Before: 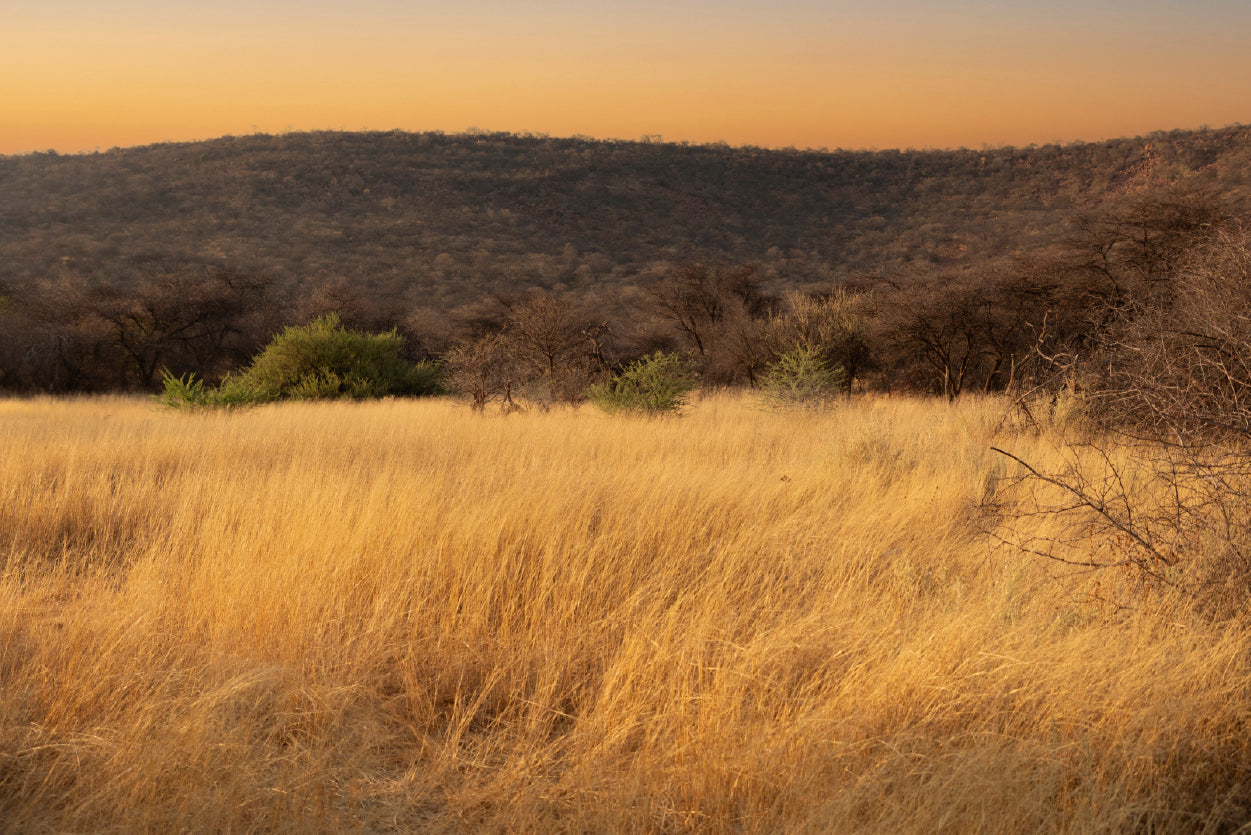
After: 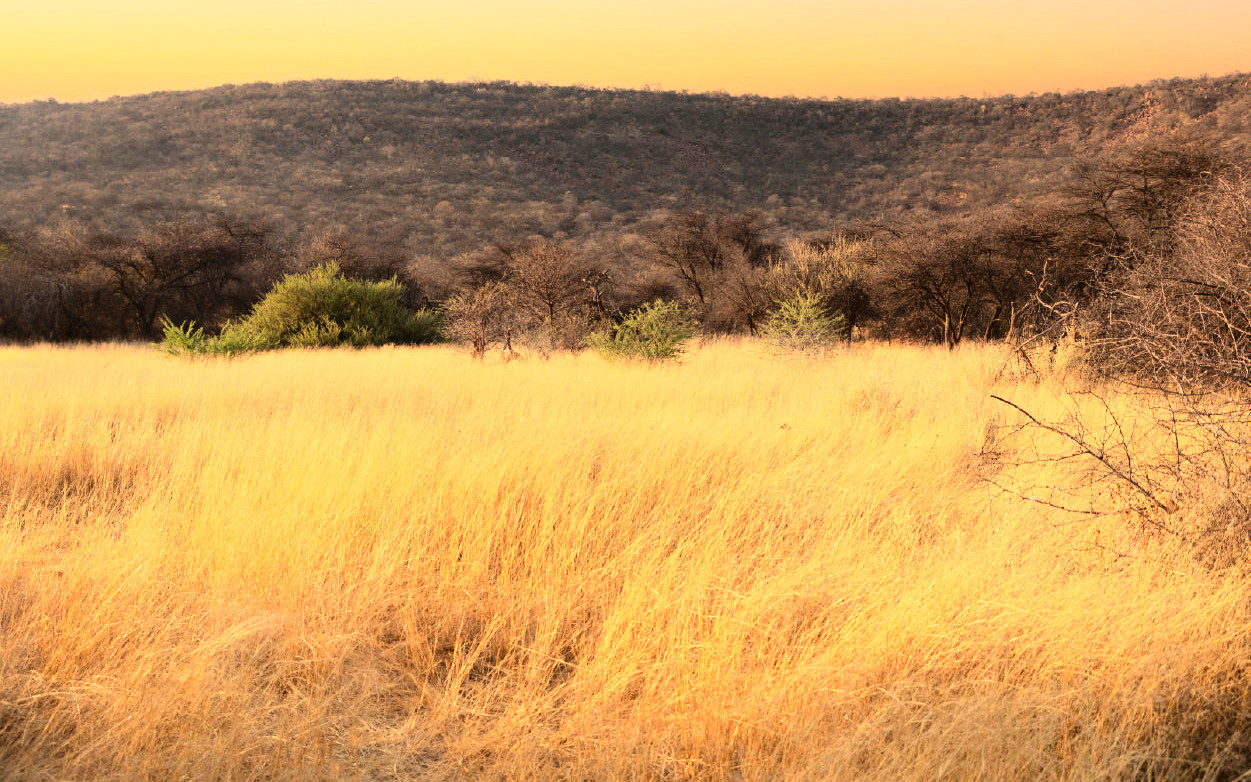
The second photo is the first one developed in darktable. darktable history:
crop and rotate: top 6.25%
base curve: curves: ch0 [(0, 0) (0.018, 0.026) (0.143, 0.37) (0.33, 0.731) (0.458, 0.853) (0.735, 0.965) (0.905, 0.986) (1, 1)]
